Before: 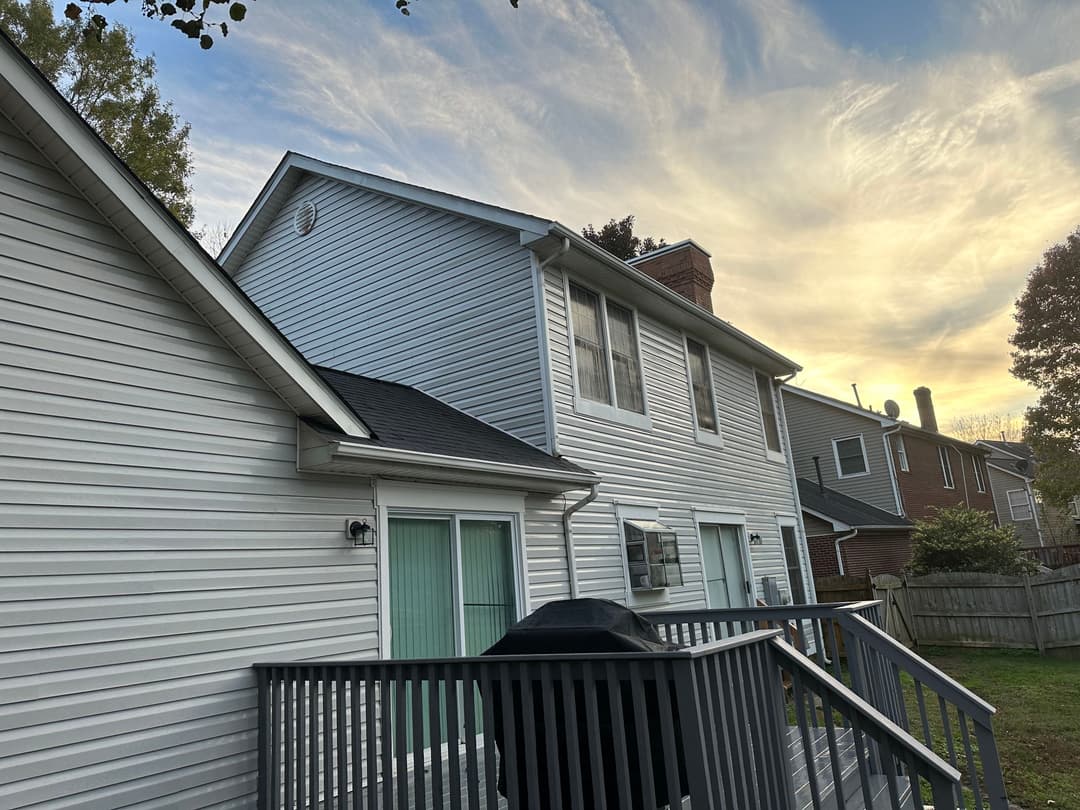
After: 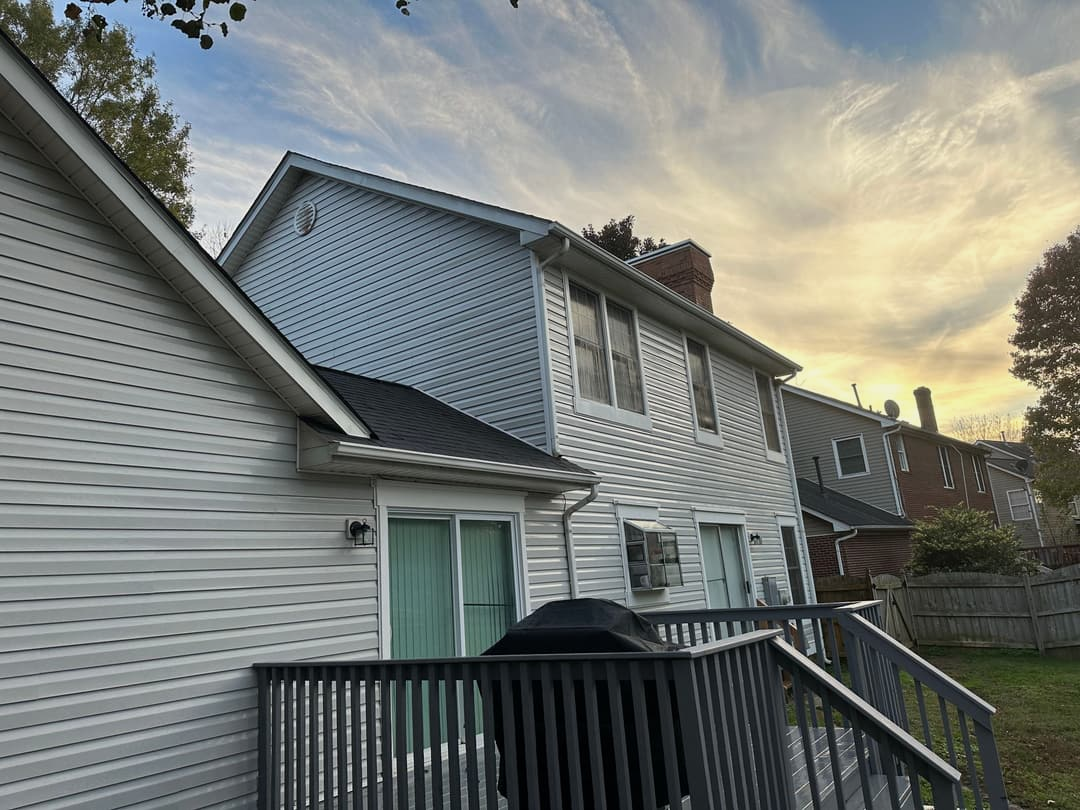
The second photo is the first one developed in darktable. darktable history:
exposure: exposure -0.156 EV, compensate exposure bias true, compensate highlight preservation false
